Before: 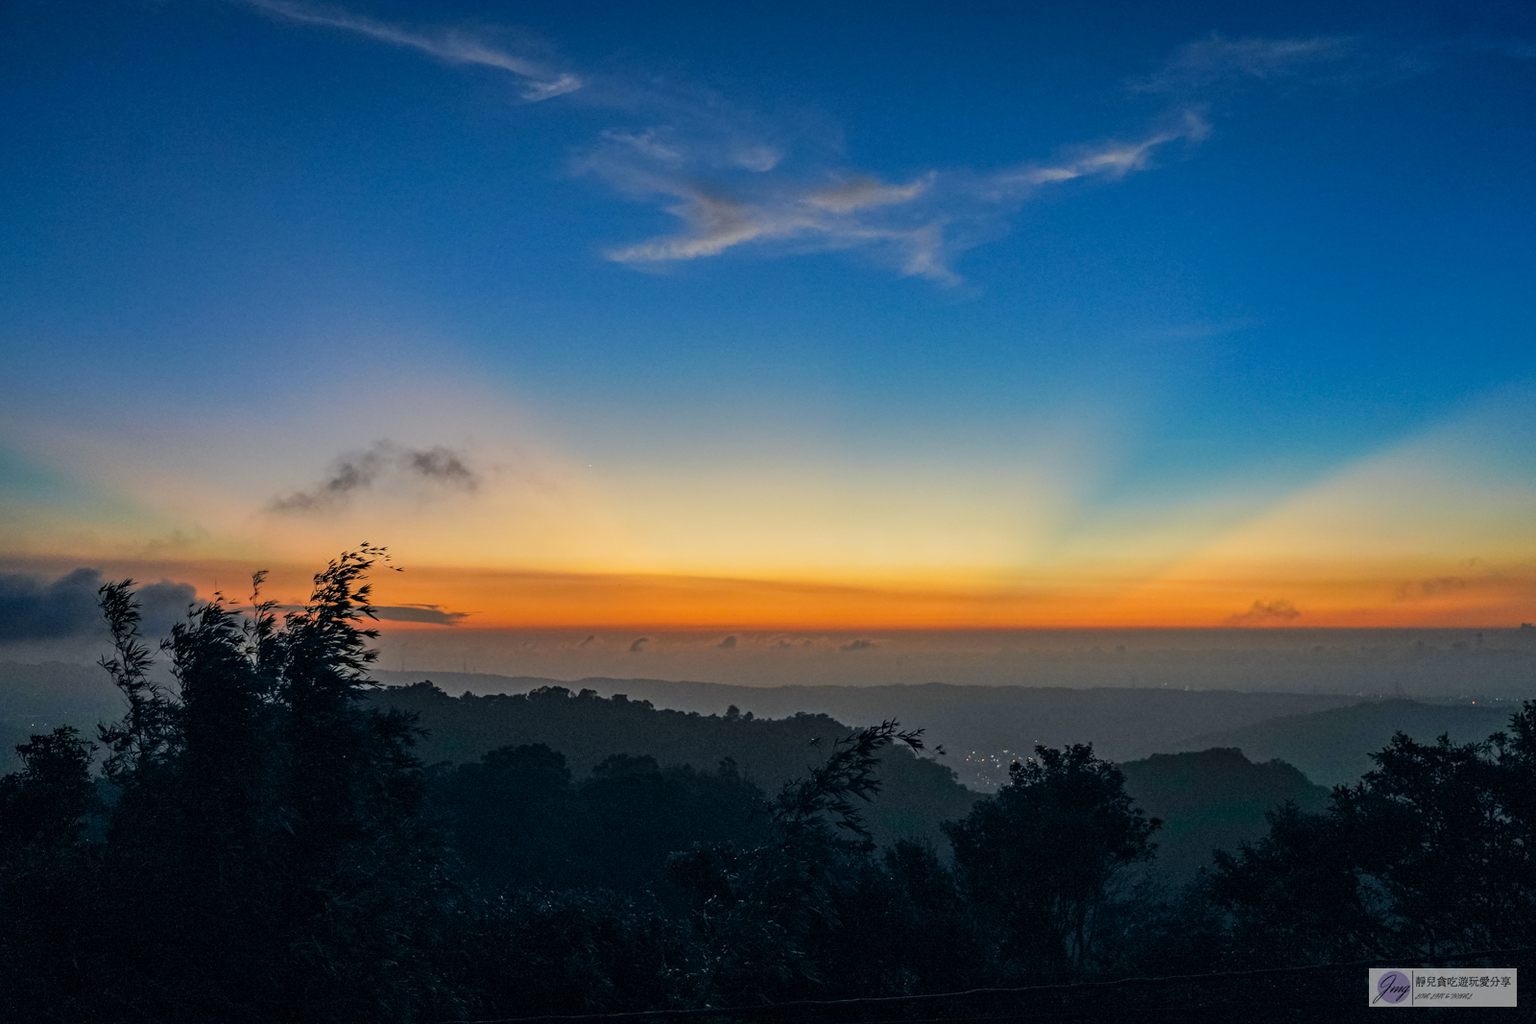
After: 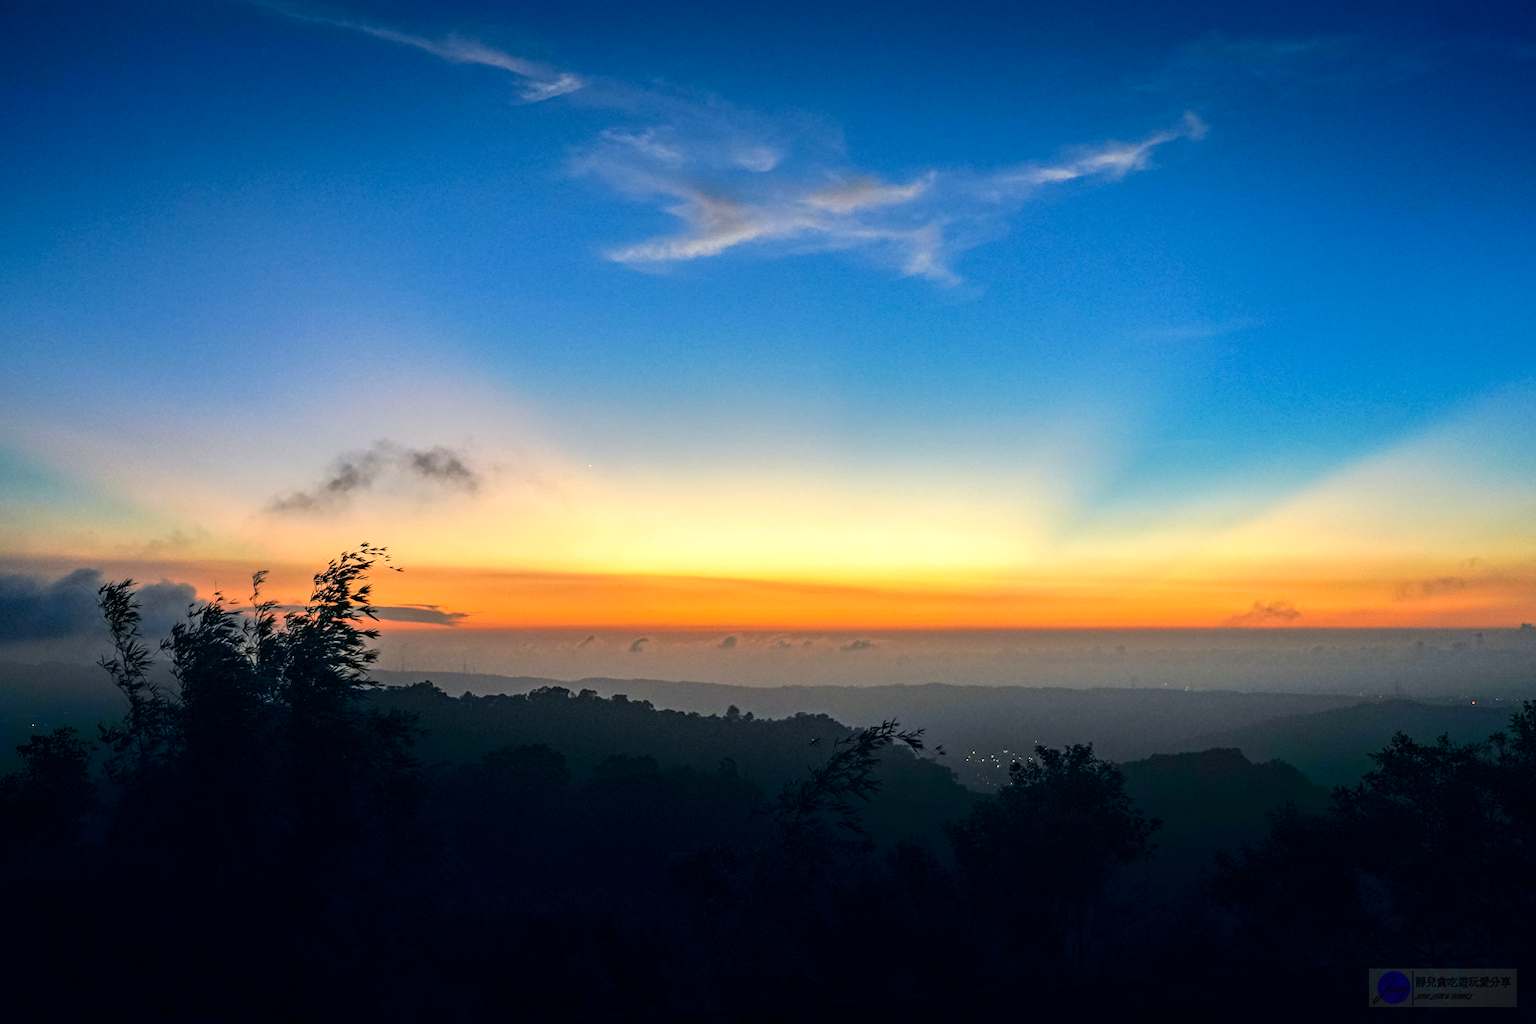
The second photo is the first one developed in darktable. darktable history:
exposure: exposure 0.735 EV, compensate exposure bias true, compensate highlight preservation false
shadows and highlights: shadows -87.33, highlights -36.64, soften with gaussian
